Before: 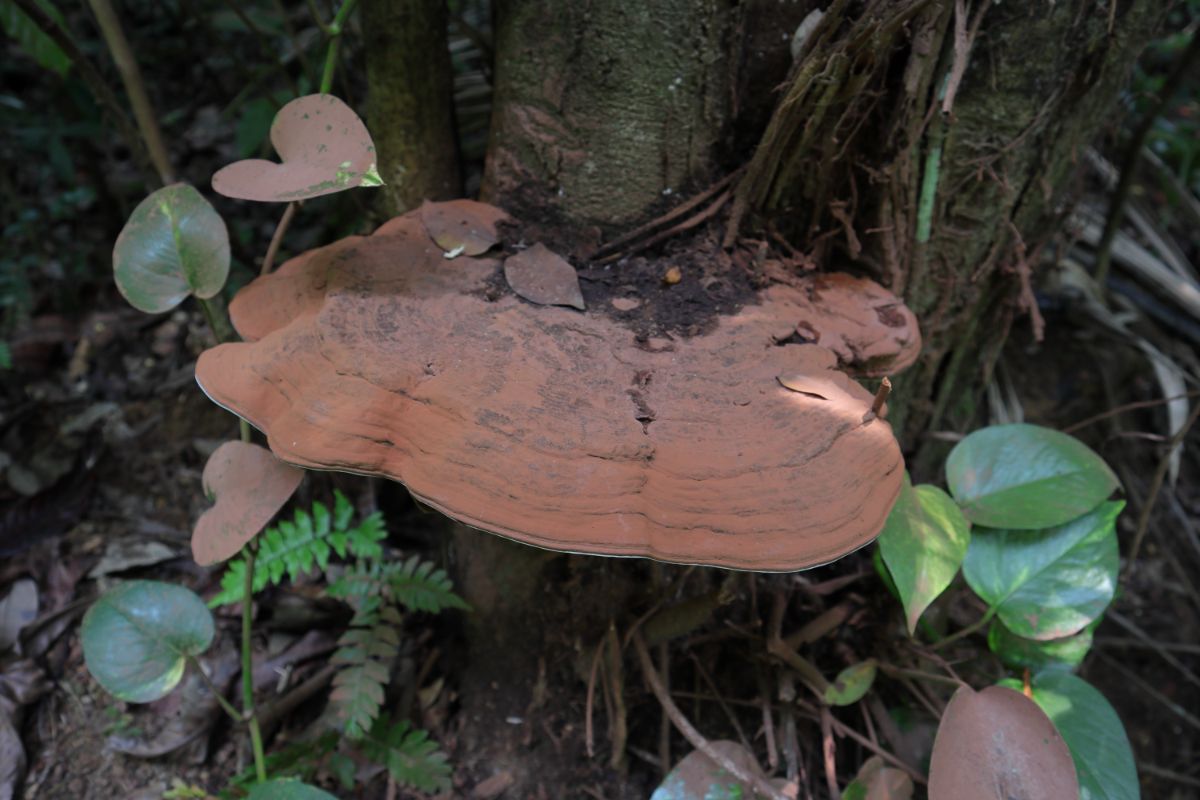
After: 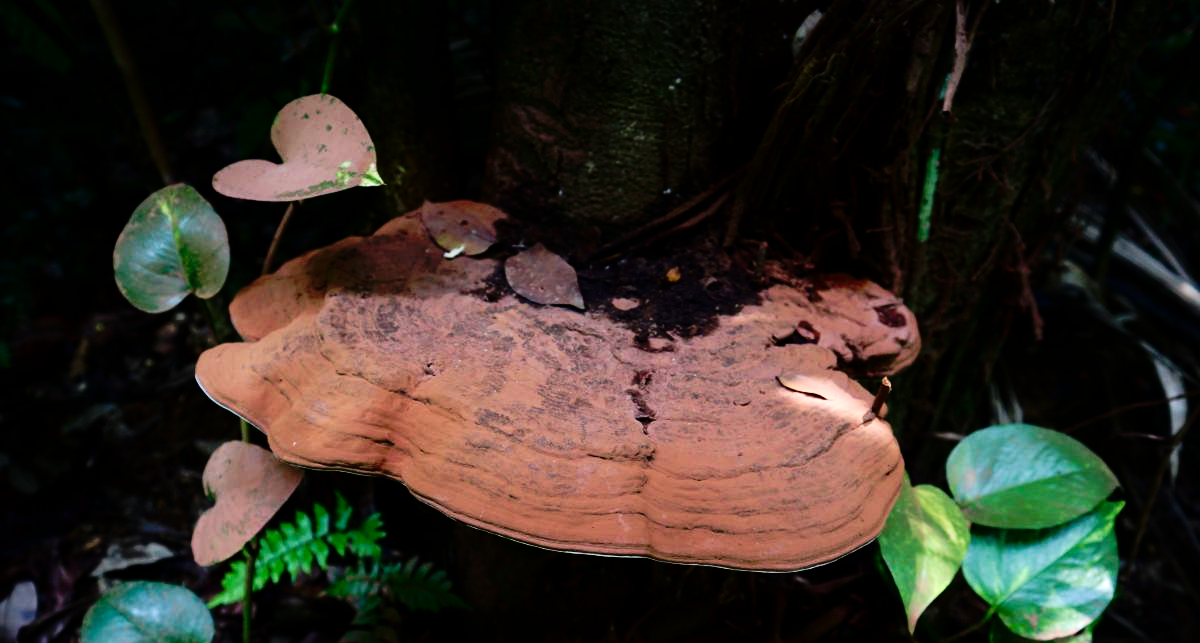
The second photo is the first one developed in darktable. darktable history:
crop: bottom 19.561%
tone curve: curves: ch0 [(0, 0) (0.105, 0.044) (0.195, 0.128) (0.283, 0.283) (0.384, 0.404) (0.485, 0.531) (0.635, 0.7) (0.832, 0.858) (1, 0.977)]; ch1 [(0, 0) (0.161, 0.092) (0.35, 0.33) (0.379, 0.401) (0.448, 0.478) (0.498, 0.503) (0.531, 0.537) (0.586, 0.563) (0.687, 0.648) (1, 1)]; ch2 [(0, 0) (0.359, 0.372) (0.437, 0.437) (0.483, 0.484) (0.53, 0.515) (0.556, 0.553) (0.635, 0.589) (1, 1)], preserve colors none
tone equalizer: -8 EV -0.759 EV, -7 EV -0.711 EV, -6 EV -0.579 EV, -5 EV -0.395 EV, -3 EV 0.369 EV, -2 EV 0.6 EV, -1 EV 0.691 EV, +0 EV 0.773 EV, mask exposure compensation -0.512 EV
contrast brightness saturation: contrast 0.19, brightness -0.223, saturation 0.107
velvia: on, module defaults
